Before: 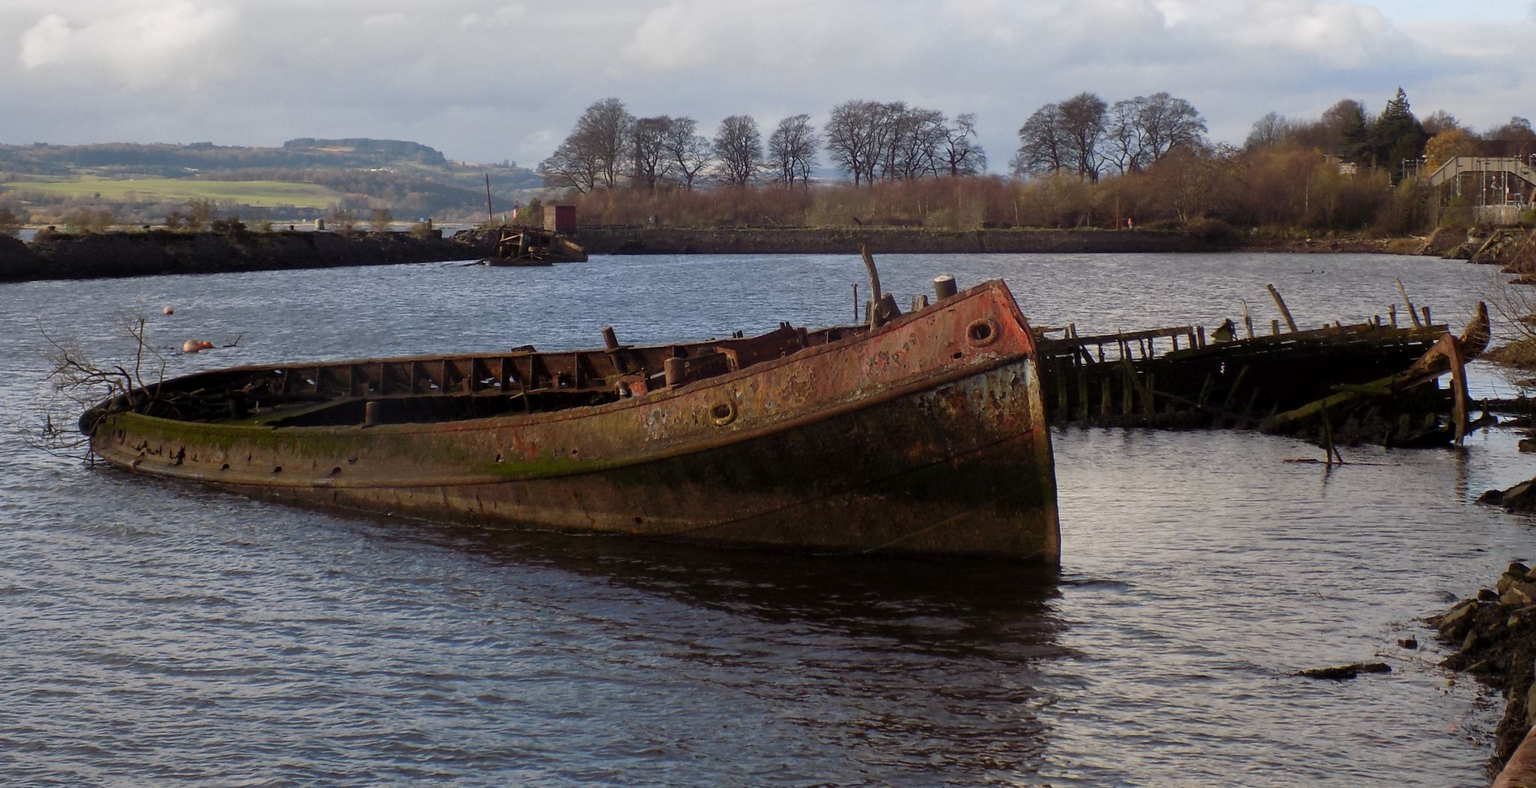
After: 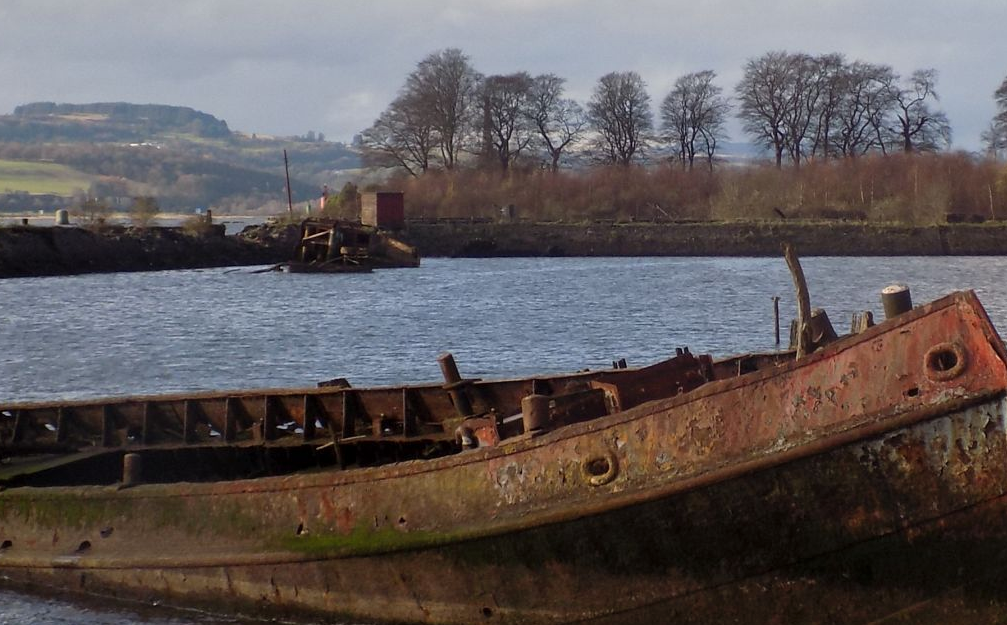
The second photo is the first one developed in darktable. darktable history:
exposure: compensate highlight preservation false
crop: left 17.813%, top 7.844%, right 33.011%, bottom 32.663%
shadows and highlights: shadows 34.5, highlights -34.86, soften with gaussian
